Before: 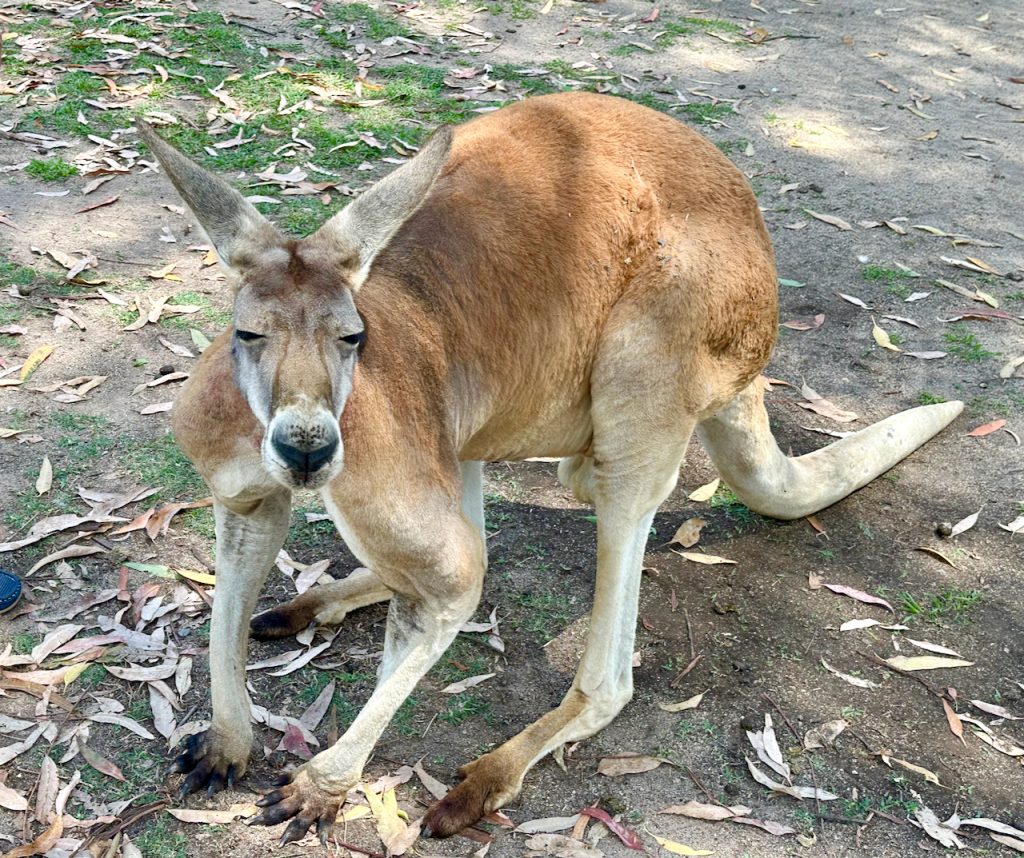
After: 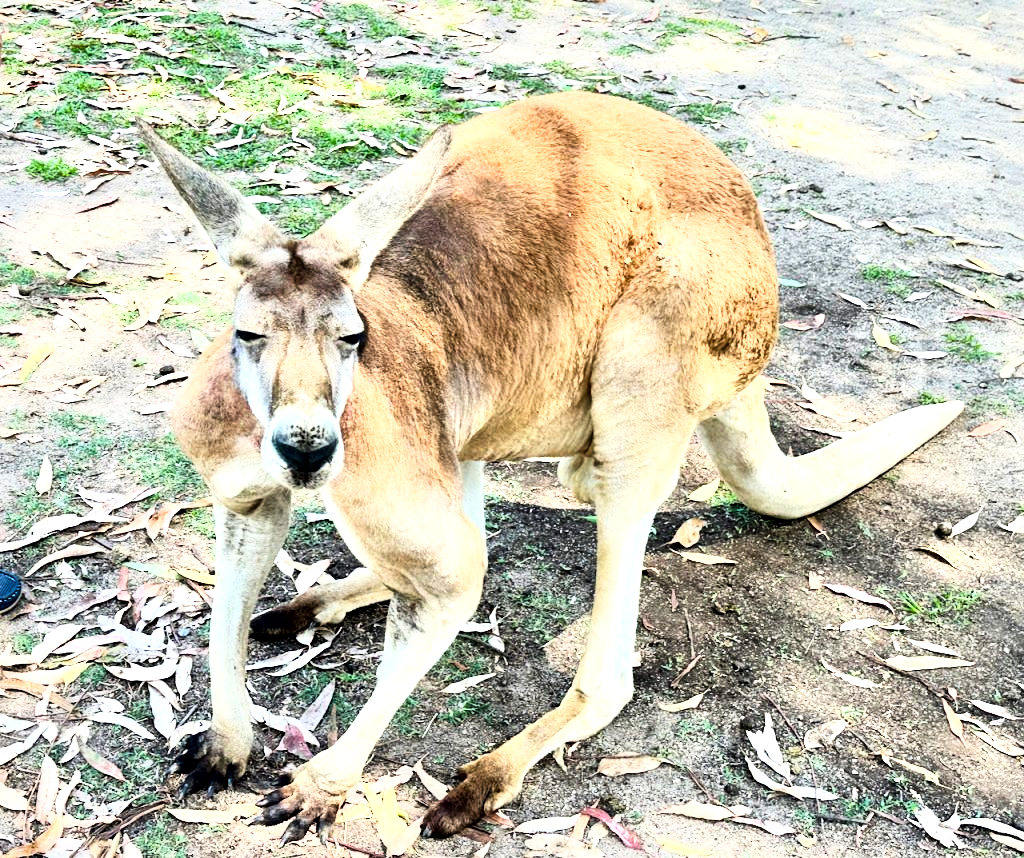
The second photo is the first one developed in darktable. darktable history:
local contrast: mode bilateral grid, contrast 50, coarseness 50, detail 150%, midtone range 0.2
rgb curve: curves: ch0 [(0, 0) (0.21, 0.15) (0.24, 0.21) (0.5, 0.75) (0.75, 0.96) (0.89, 0.99) (1, 1)]; ch1 [(0, 0.02) (0.21, 0.13) (0.25, 0.2) (0.5, 0.67) (0.75, 0.9) (0.89, 0.97) (1, 1)]; ch2 [(0, 0.02) (0.21, 0.13) (0.25, 0.2) (0.5, 0.67) (0.75, 0.9) (0.89, 0.97) (1, 1)], compensate middle gray true
